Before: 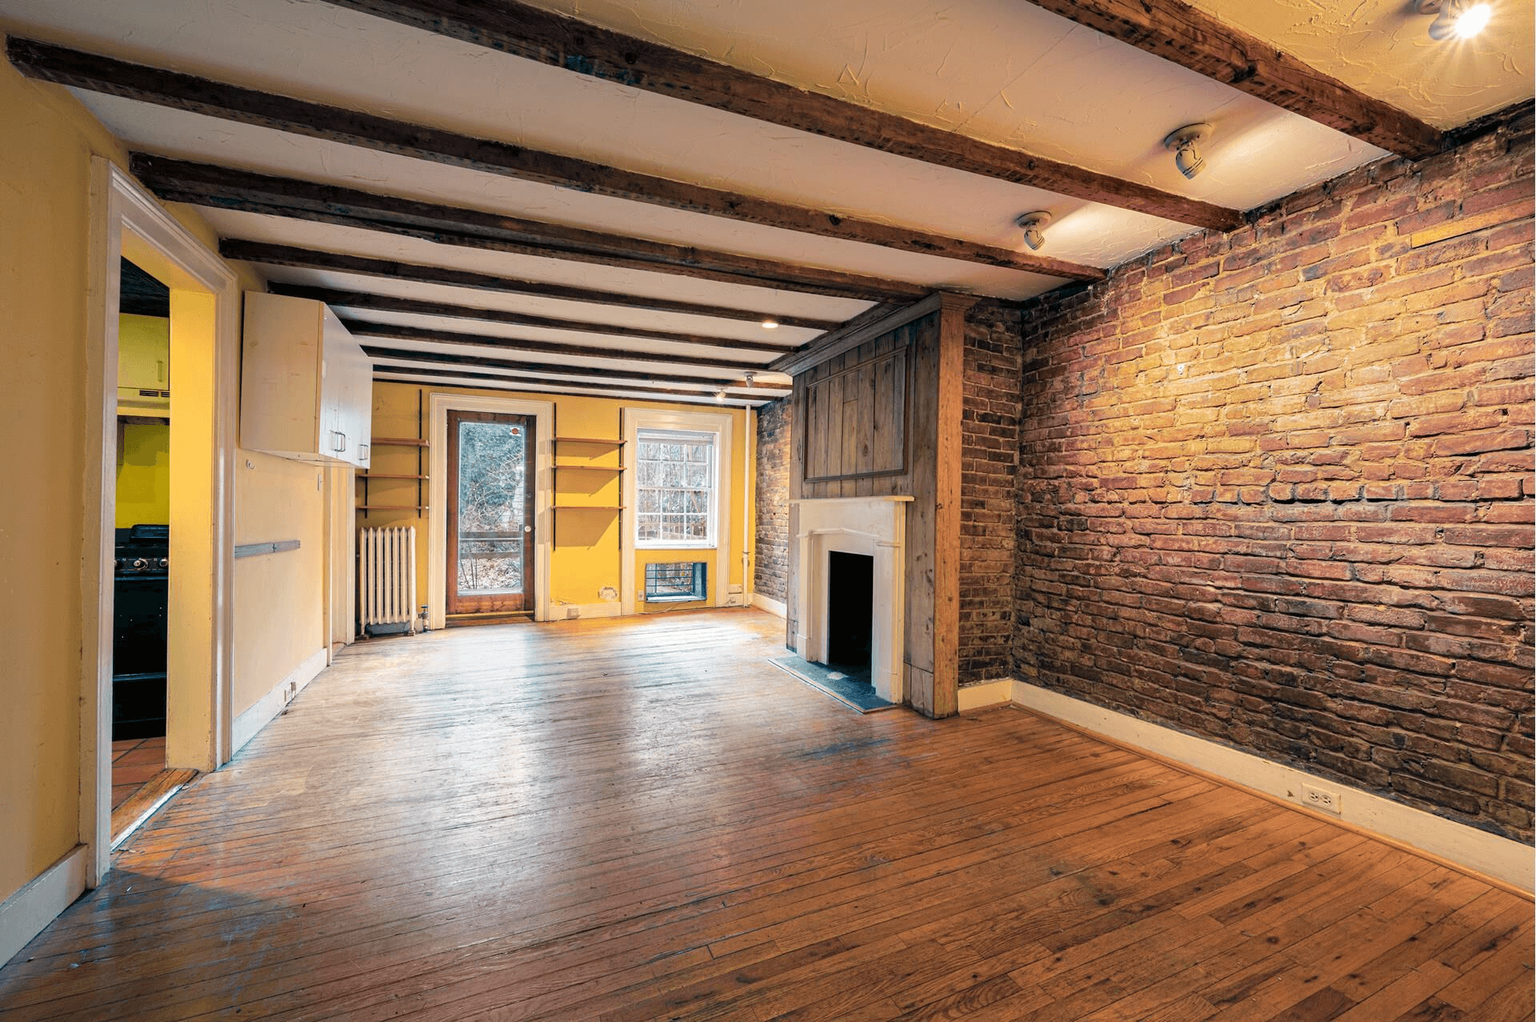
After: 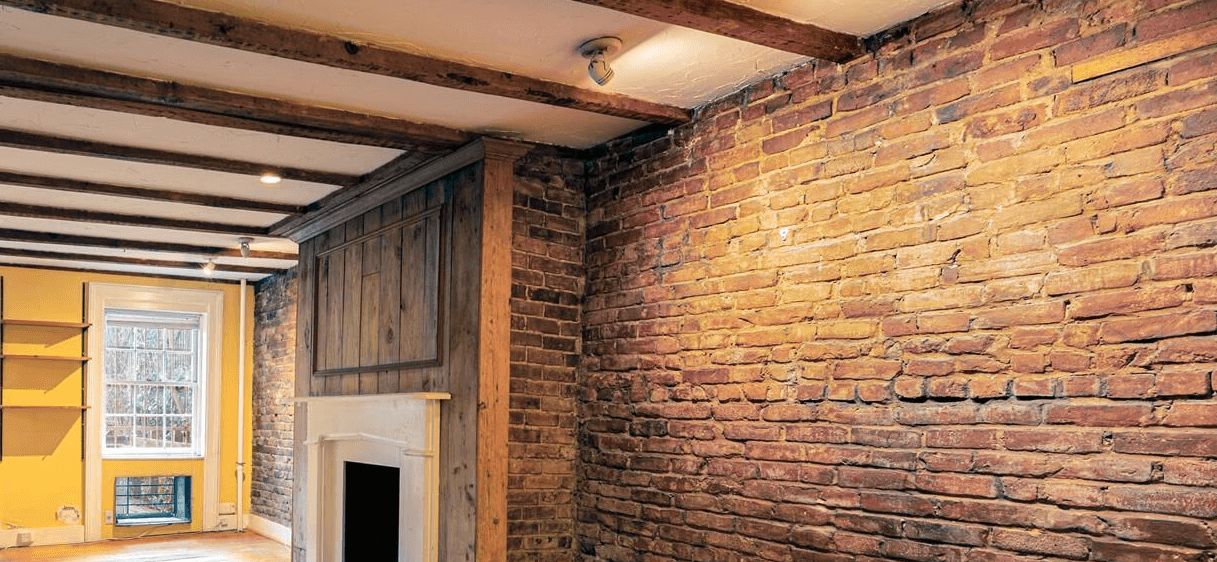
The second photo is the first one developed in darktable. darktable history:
crop: left 36.048%, top 17.84%, right 0.522%, bottom 38.112%
